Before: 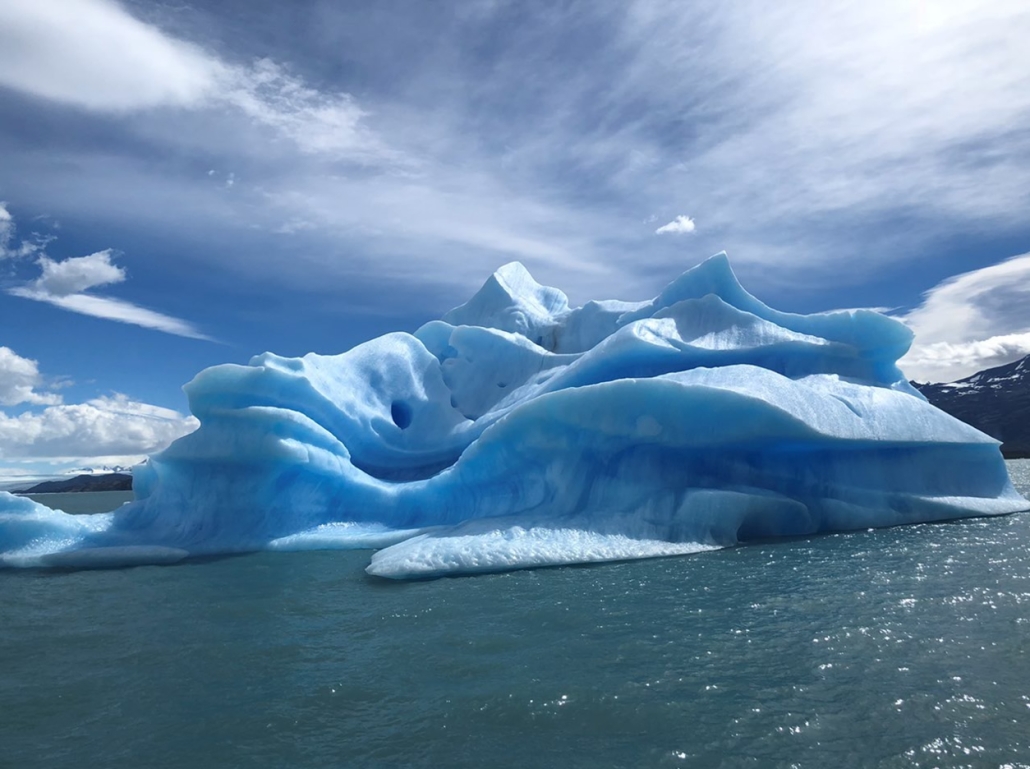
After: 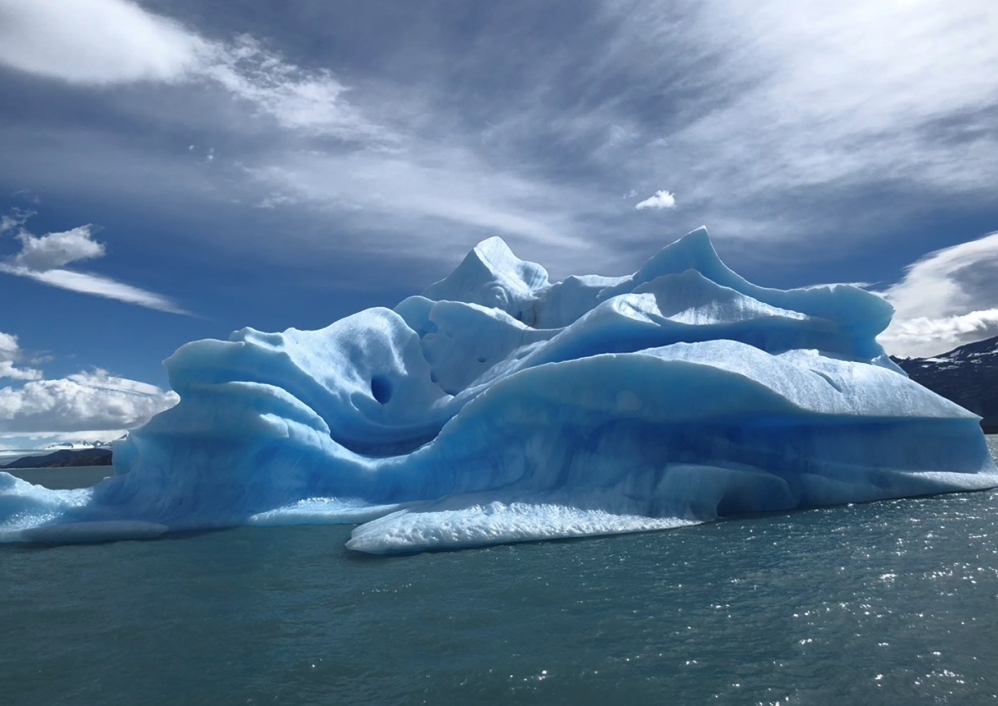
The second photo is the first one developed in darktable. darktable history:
tone curve: curves: ch0 [(0, 0) (0.48, 0.431) (0.7, 0.609) (0.864, 0.854) (1, 1)]
crop: left 1.964%, top 3.251%, right 1.122%, bottom 4.933%
contrast brightness saturation: saturation -0.05
